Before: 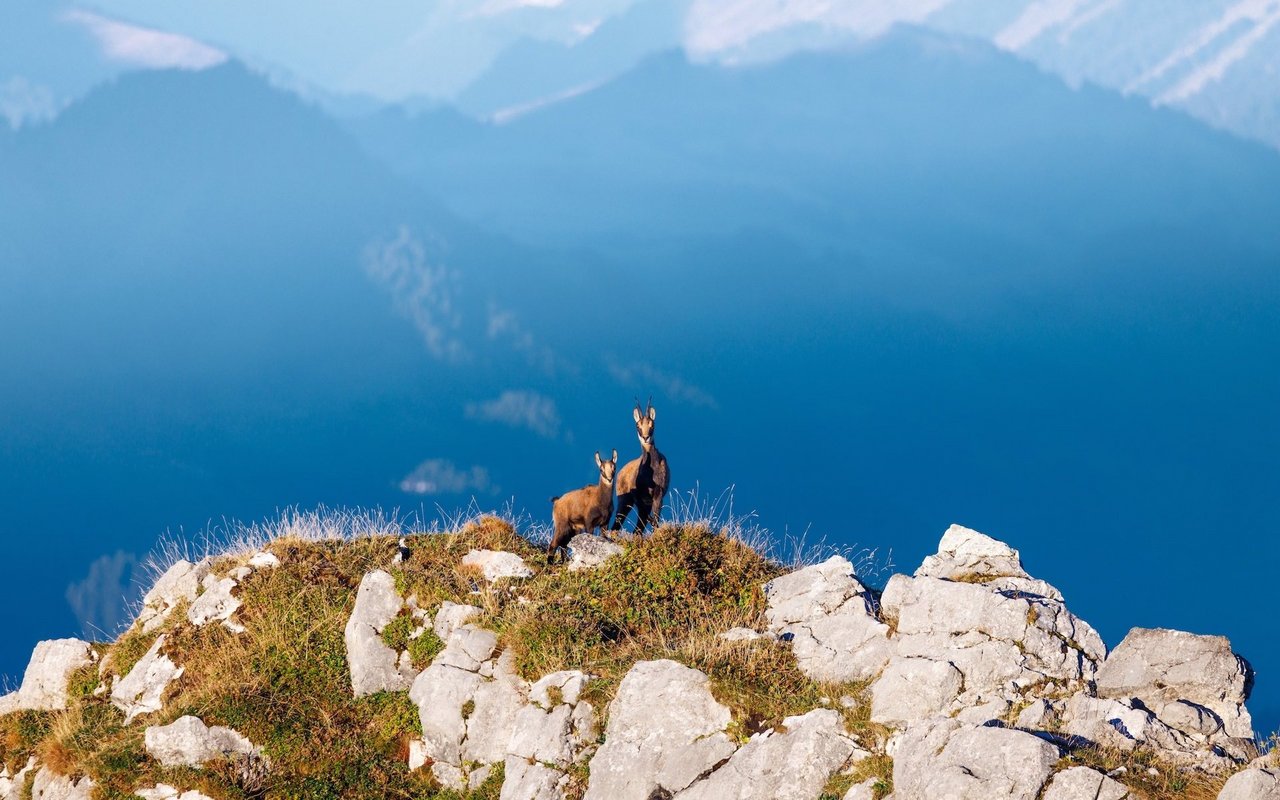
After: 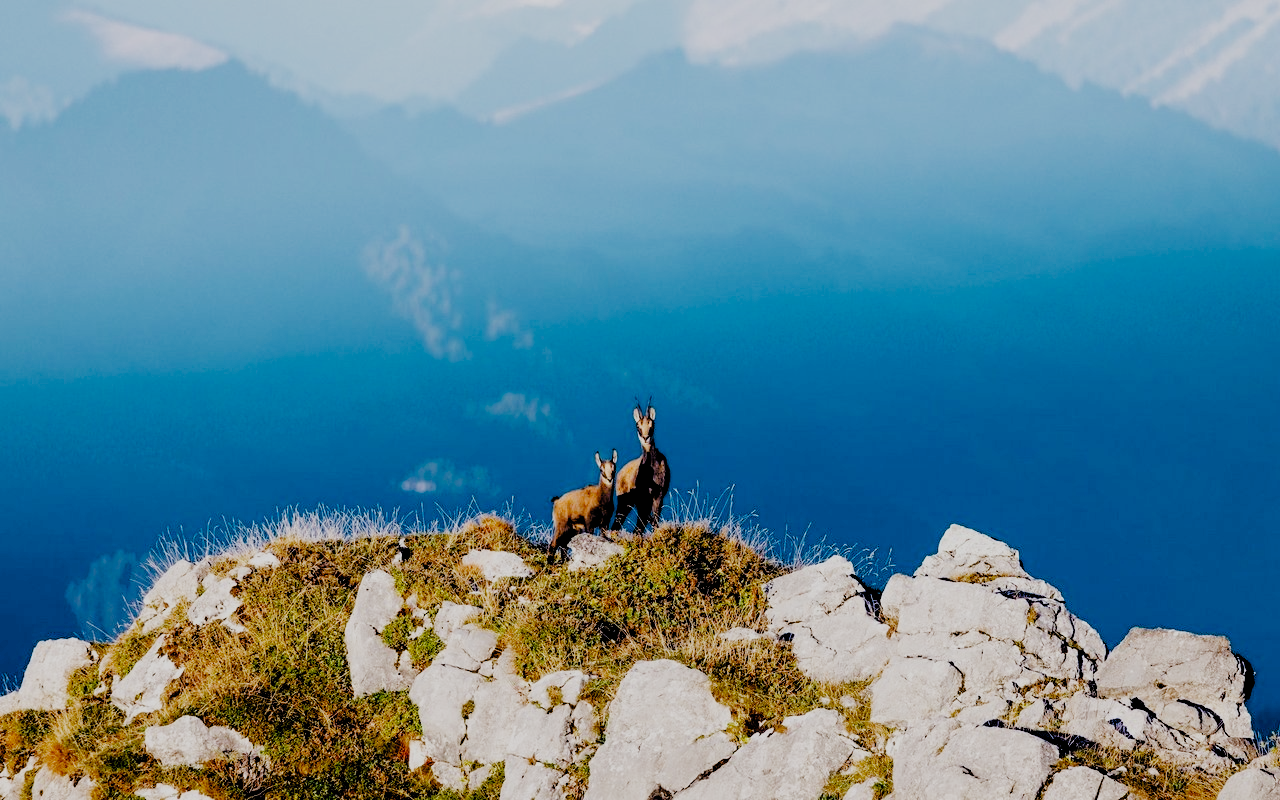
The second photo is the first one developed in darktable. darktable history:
filmic rgb: black relative exposure -2.86 EV, white relative exposure 4.56 EV, hardness 1.76, contrast 1.236, add noise in highlights 0.001, preserve chrominance no, color science v3 (2019), use custom middle-gray values true, contrast in highlights soft
